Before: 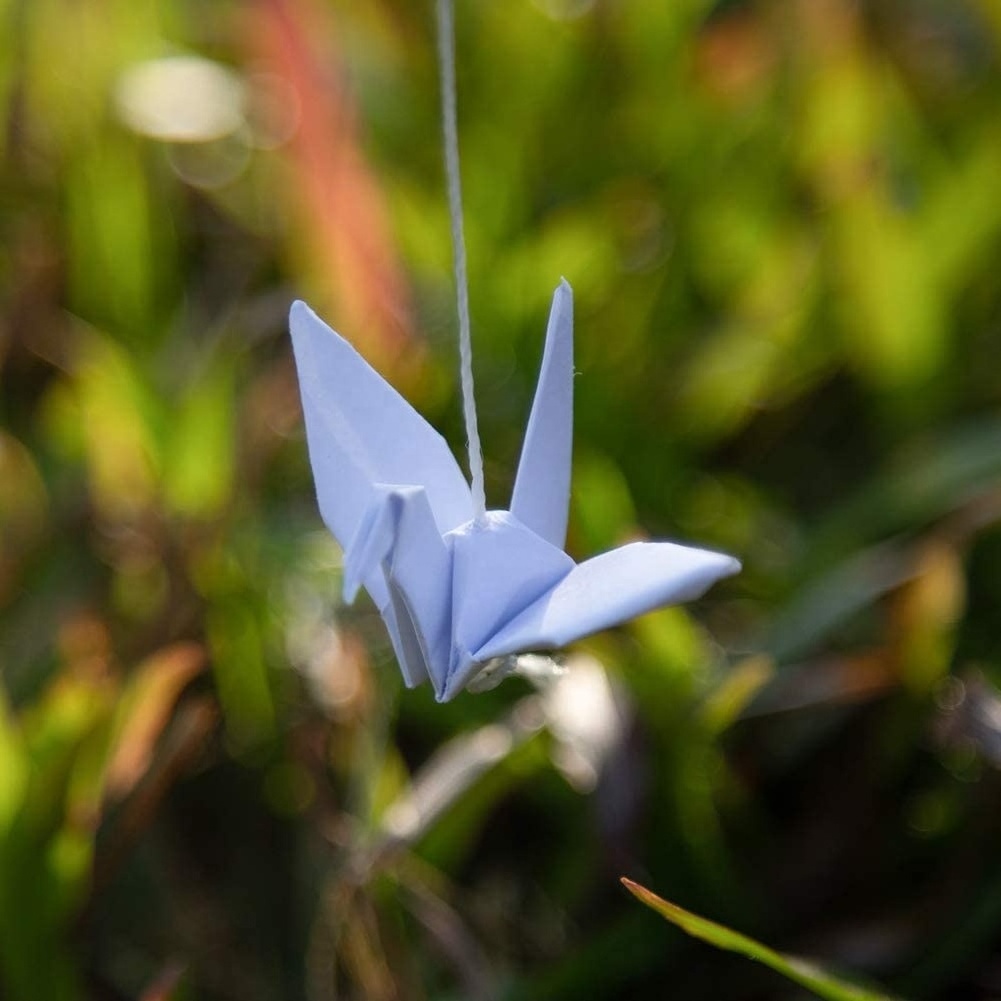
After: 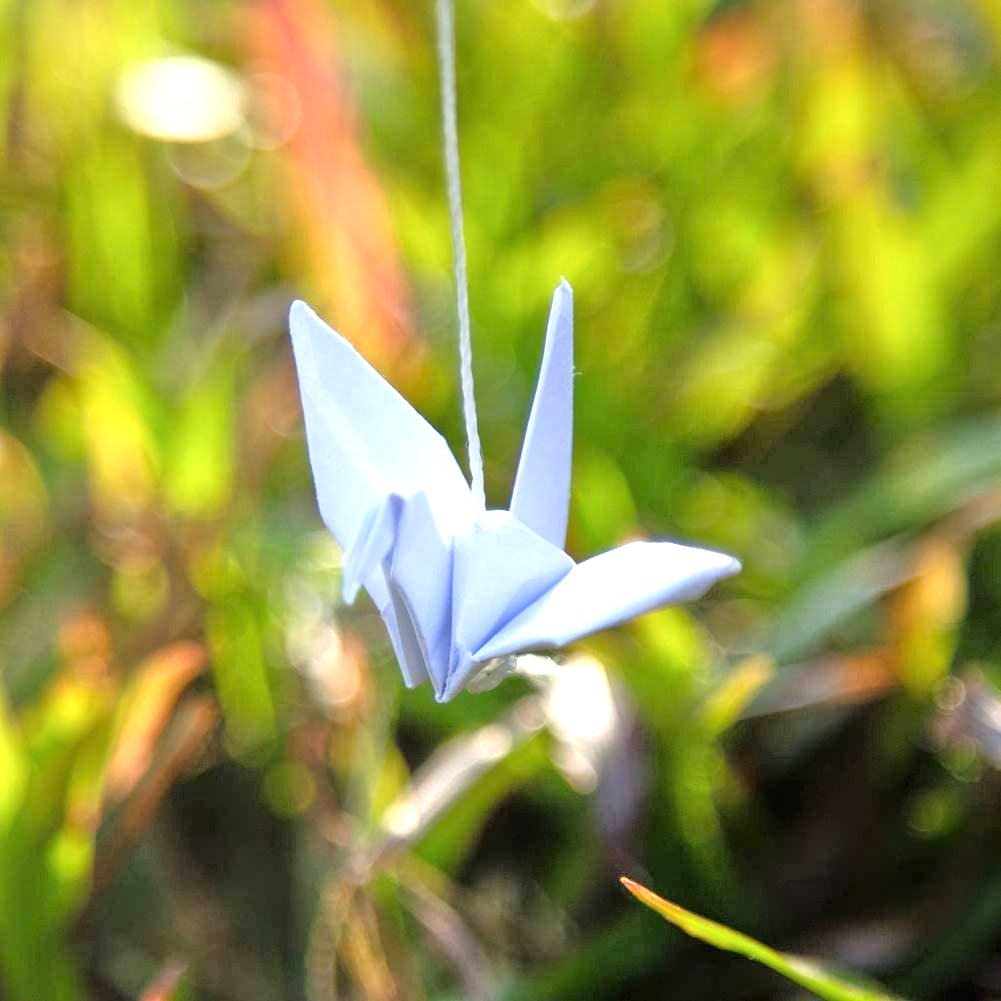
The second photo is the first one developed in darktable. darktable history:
tone equalizer: -7 EV 0.15 EV, -6 EV 0.6 EV, -5 EV 1.15 EV, -4 EV 1.33 EV, -3 EV 1.15 EV, -2 EV 0.6 EV, -1 EV 0.15 EV, mask exposure compensation -0.5 EV
exposure: black level correction 0, exposure 1.1 EV, compensate highlight preservation false
white balance: emerald 1
